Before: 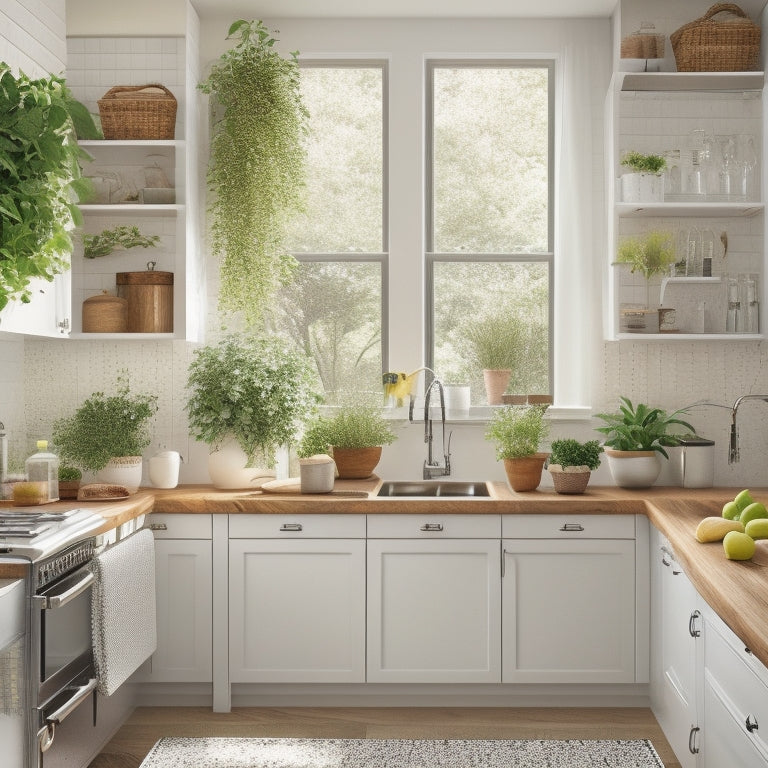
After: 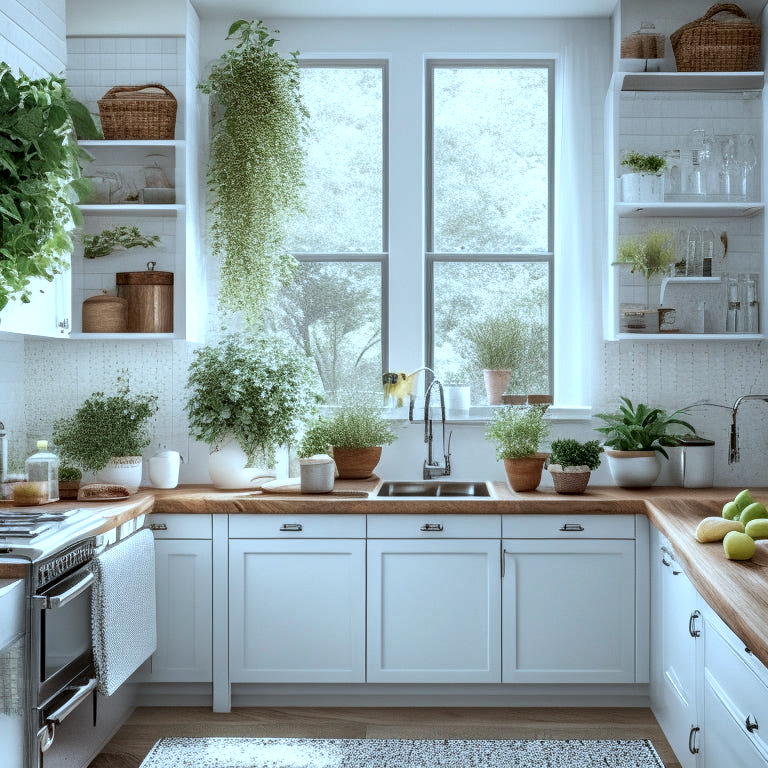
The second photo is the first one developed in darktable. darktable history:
color correction: highlights a* -9.16, highlights b* -22.69
local contrast: highlights 60%, shadows 59%, detail 160%
